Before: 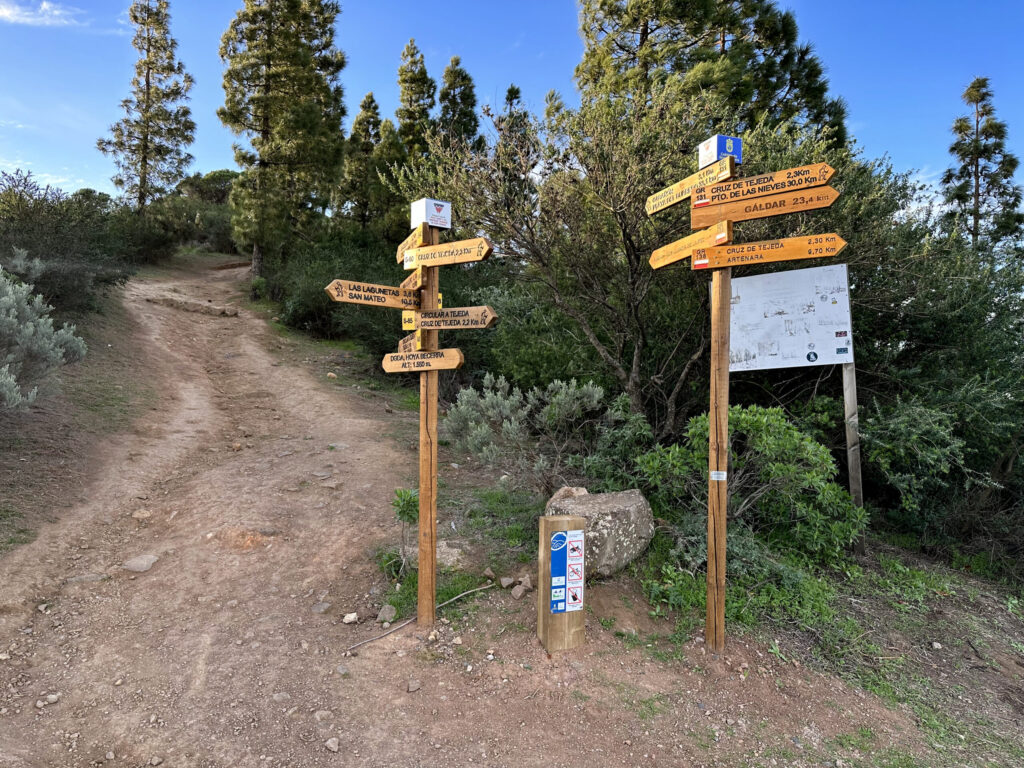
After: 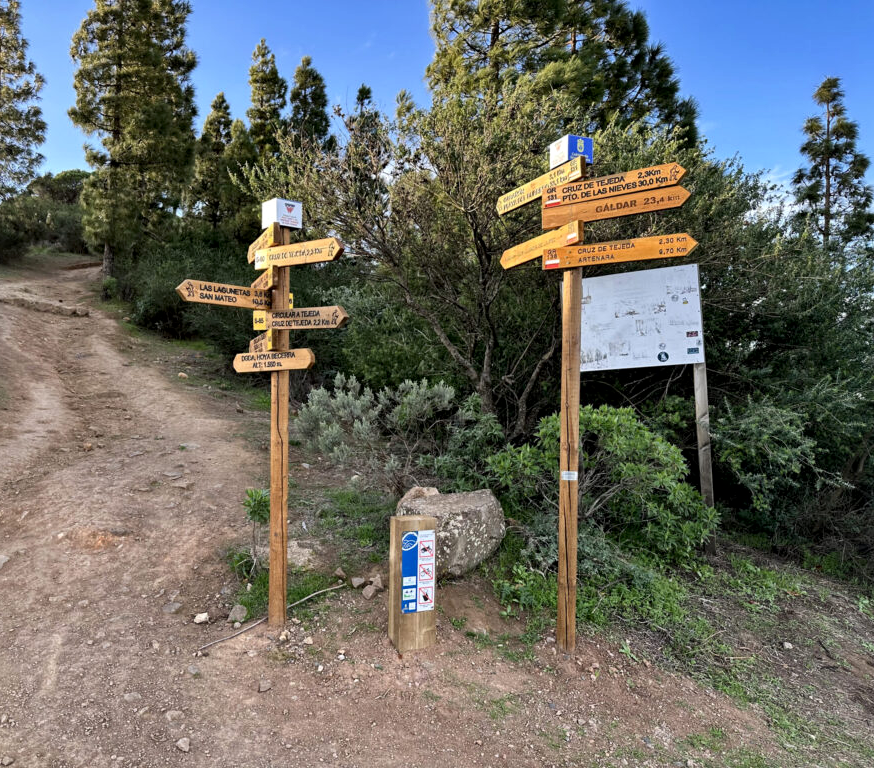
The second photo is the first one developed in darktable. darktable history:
crop and rotate: left 14.584%
local contrast: mode bilateral grid, contrast 20, coarseness 50, detail 132%, midtone range 0.2
